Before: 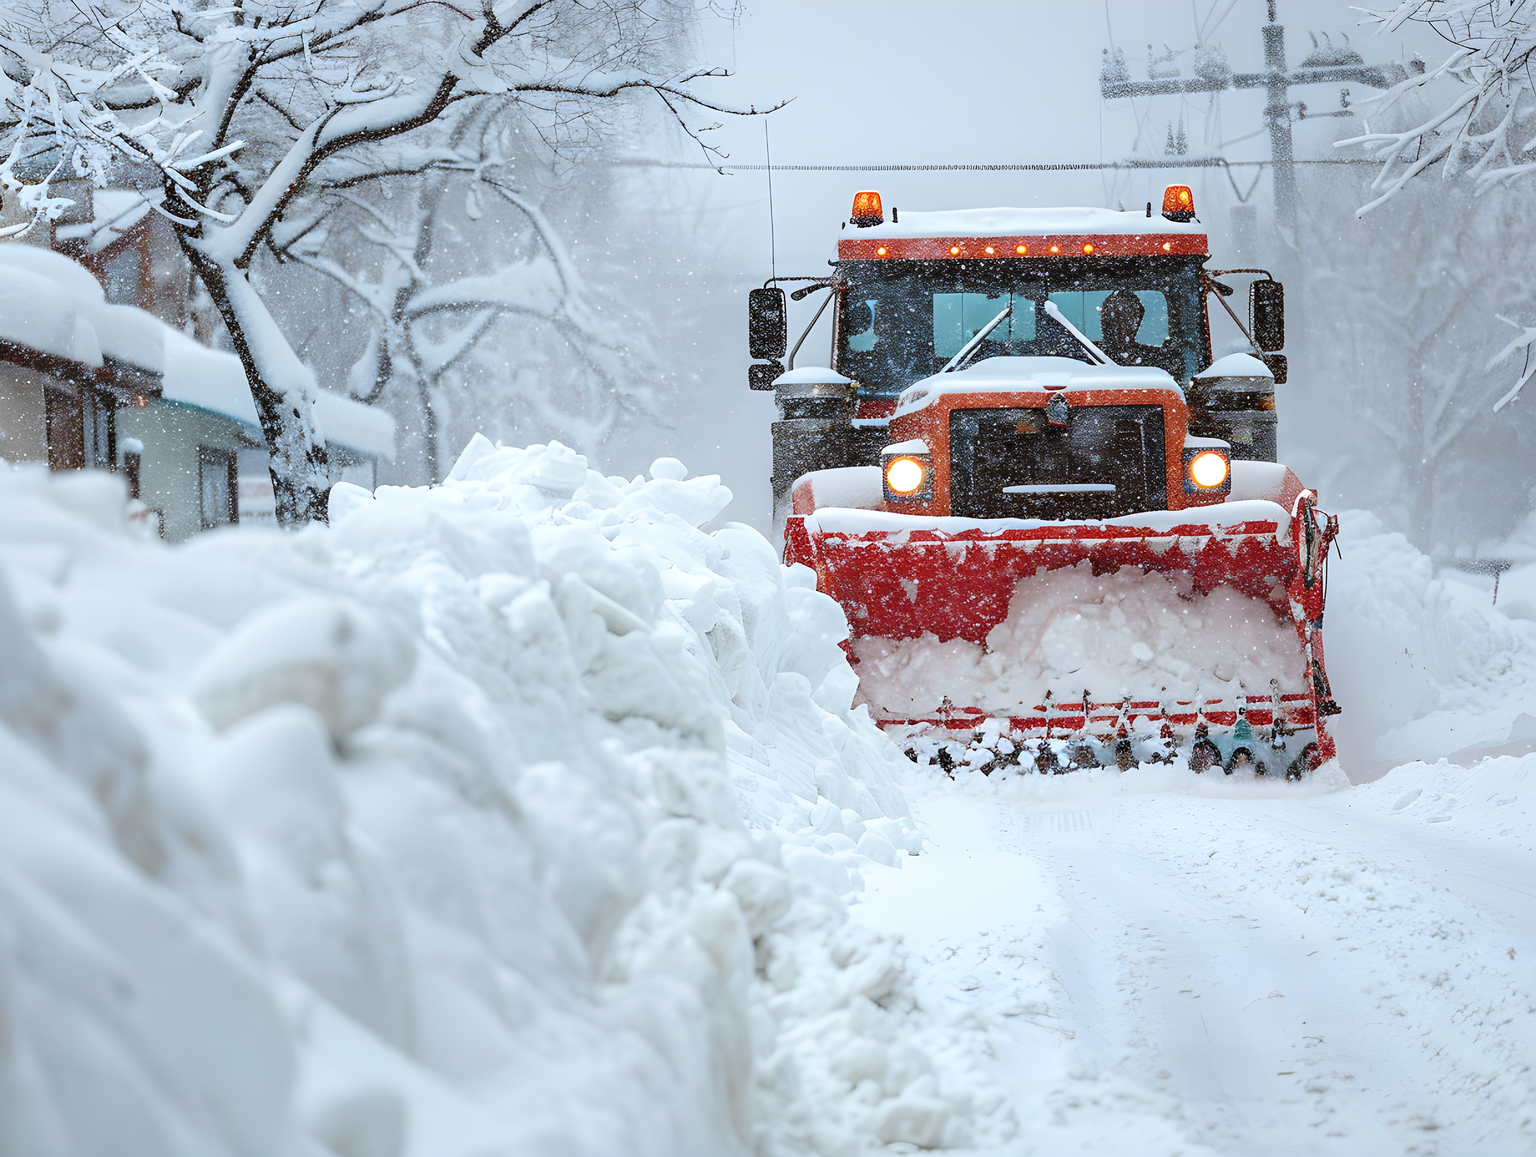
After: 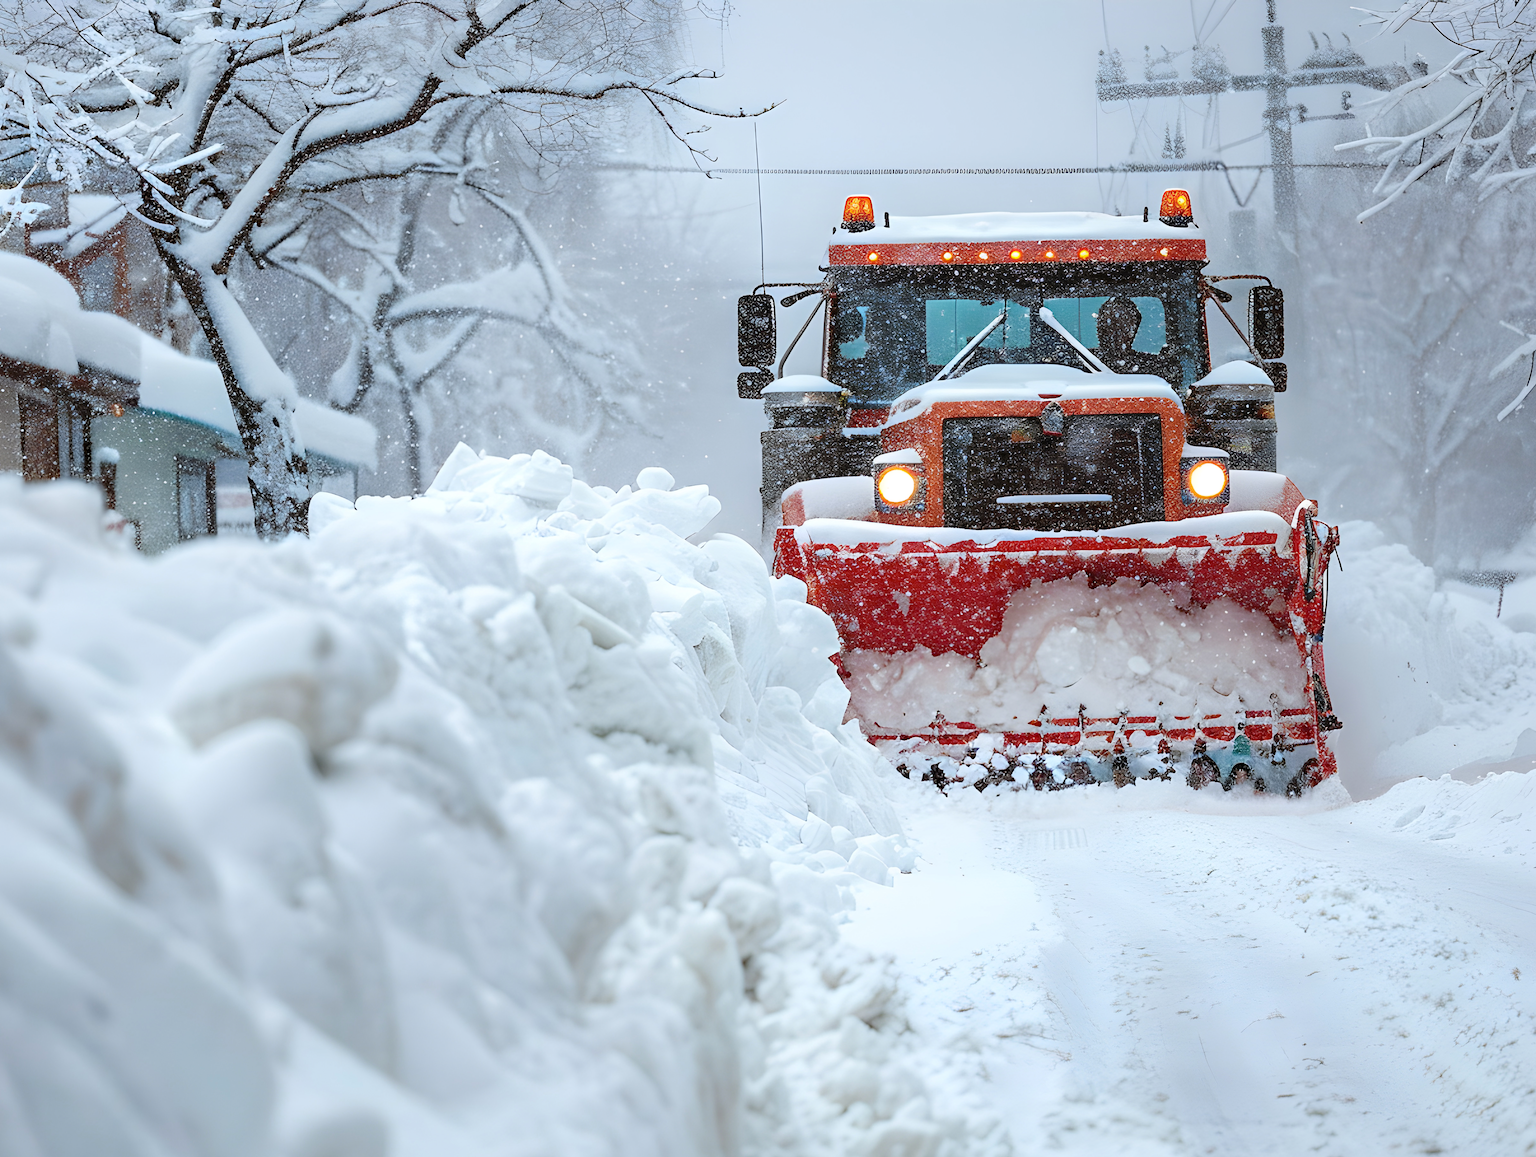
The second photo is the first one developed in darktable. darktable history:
haze removal: strength 0.29, distance 0.25, compatibility mode true, adaptive false
crop: left 1.743%, right 0.268%, bottom 2.011%
